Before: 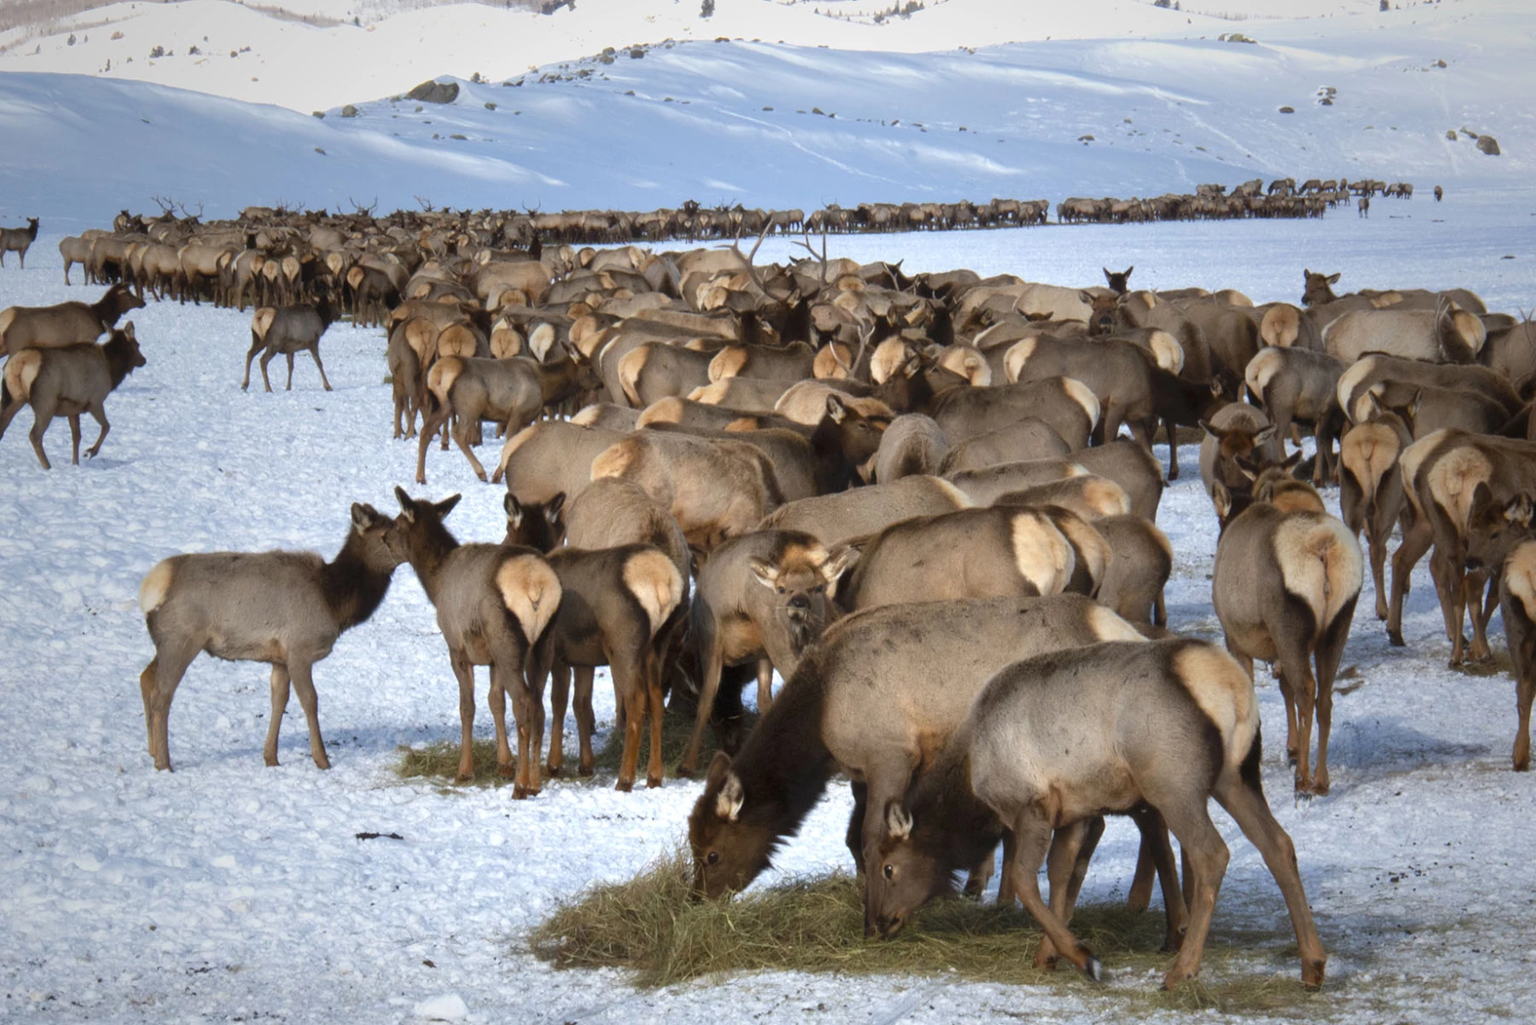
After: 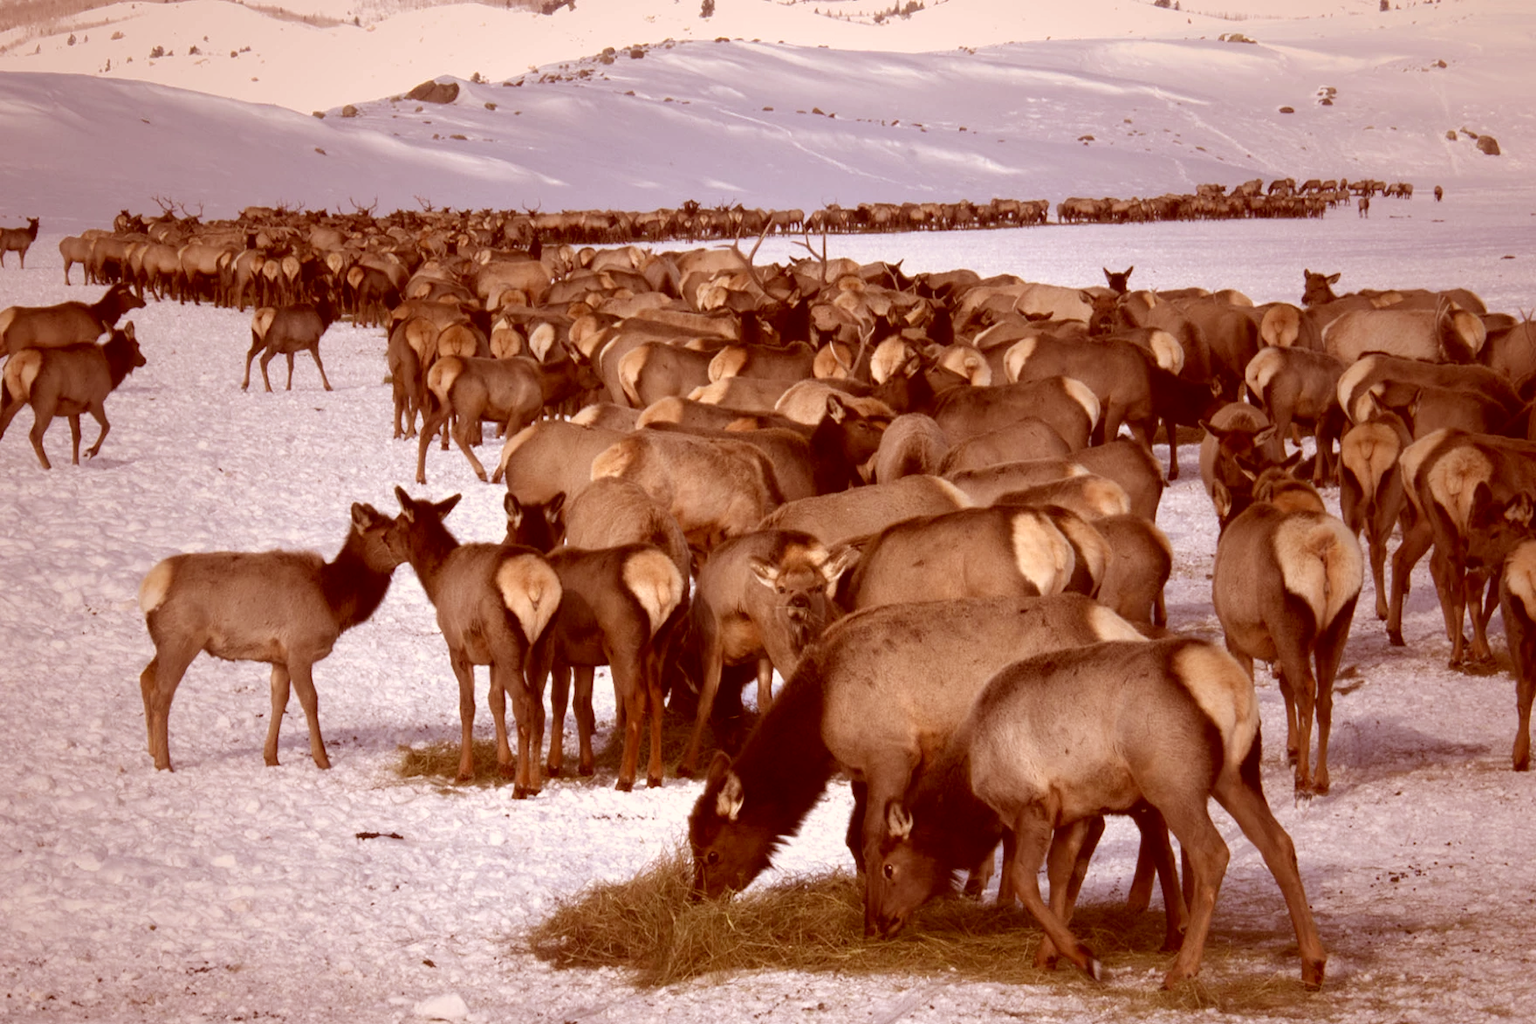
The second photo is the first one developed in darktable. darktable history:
color correction: highlights a* 9.03, highlights b* 8.71, shadows a* 40, shadows b* 40, saturation 0.8
contrast brightness saturation: contrast 0.03, brightness -0.04
